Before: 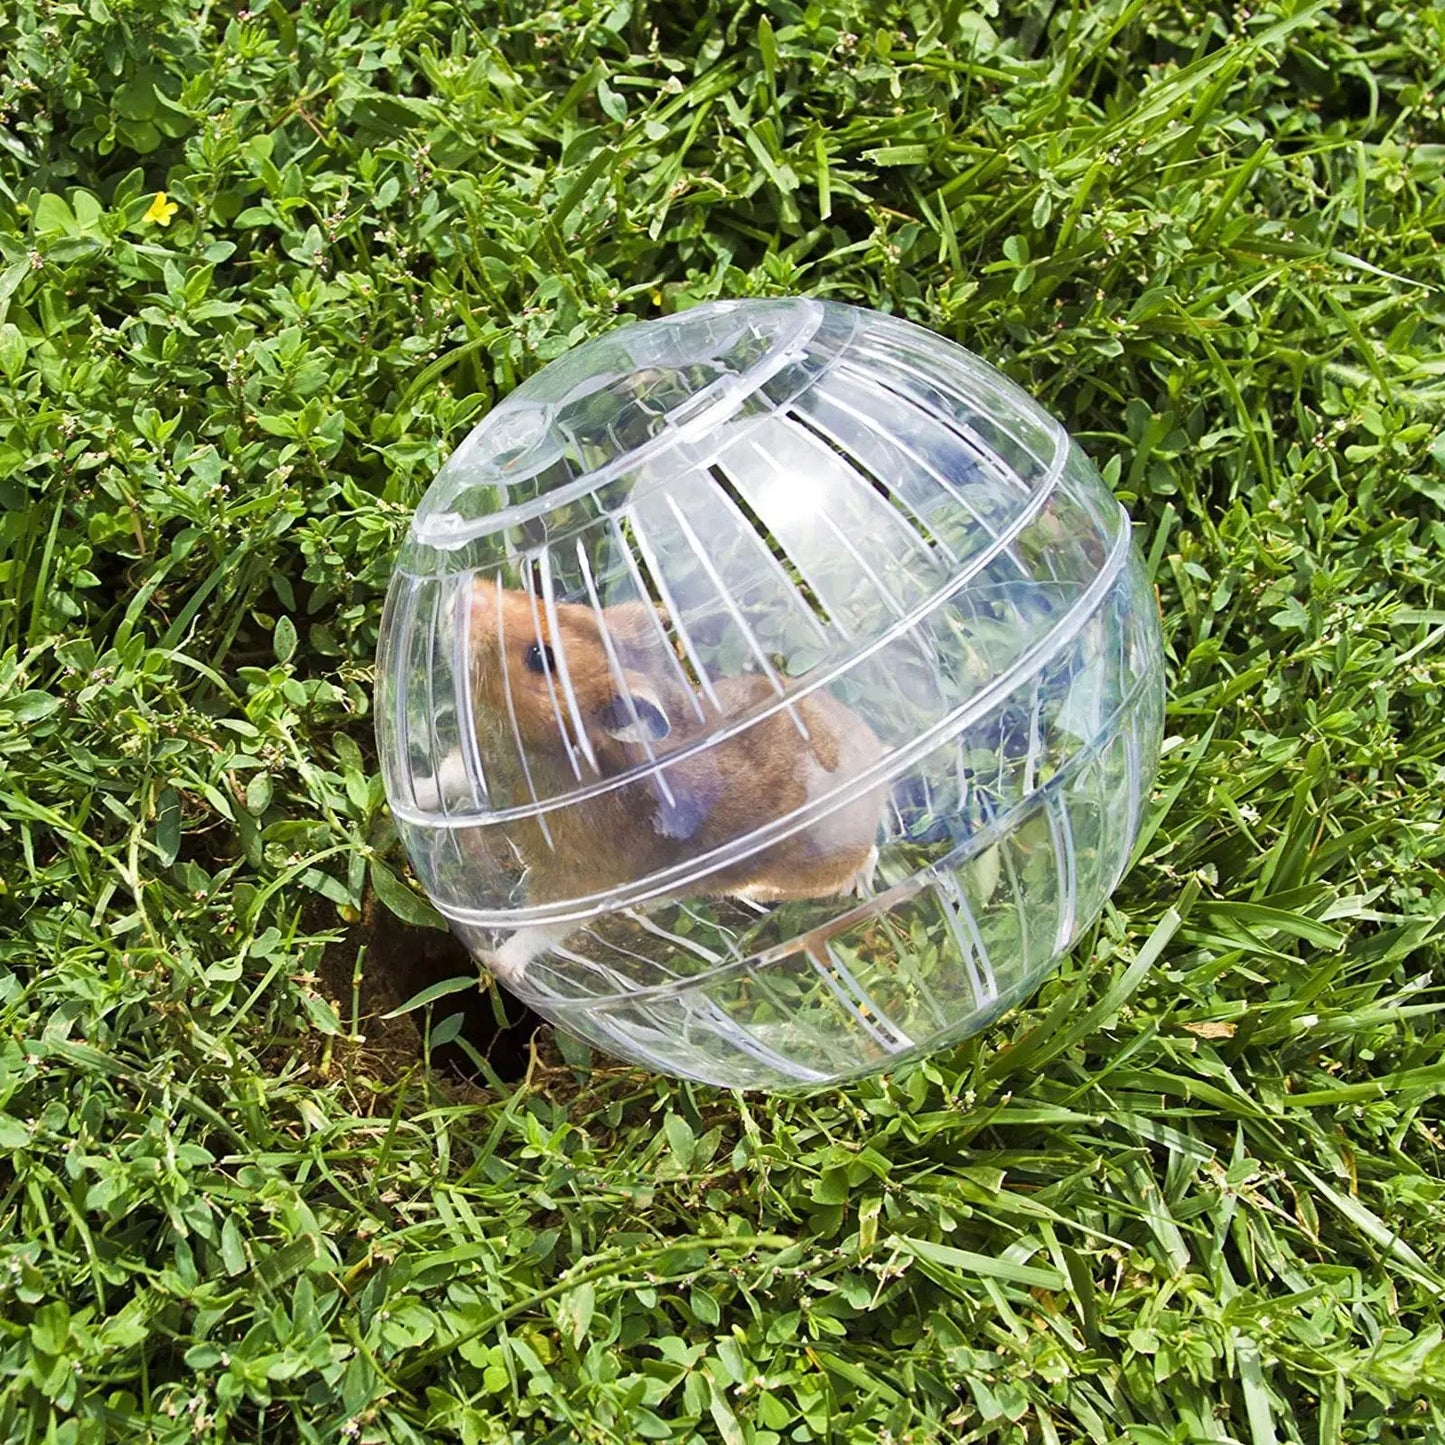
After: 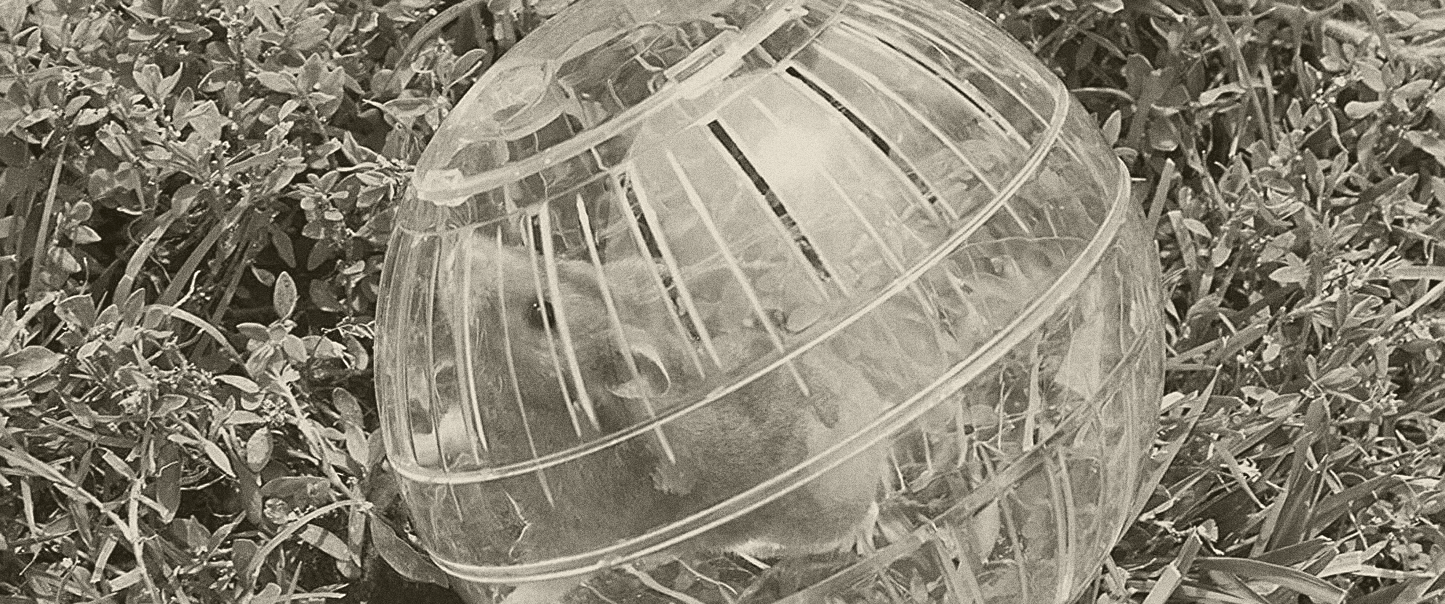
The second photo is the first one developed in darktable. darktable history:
crop and rotate: top 23.84%, bottom 34.294%
sharpen: on, module defaults
exposure: black level correction 0.001, exposure 0.955 EV, compensate exposure bias true, compensate highlight preservation false
tone equalizer: on, module defaults
color balance rgb: perceptual saturation grading › global saturation 25%, global vibrance 20%
grain: coarseness 0.09 ISO, strength 40%
colorize: hue 41.44°, saturation 22%, source mix 60%, lightness 10.61%
